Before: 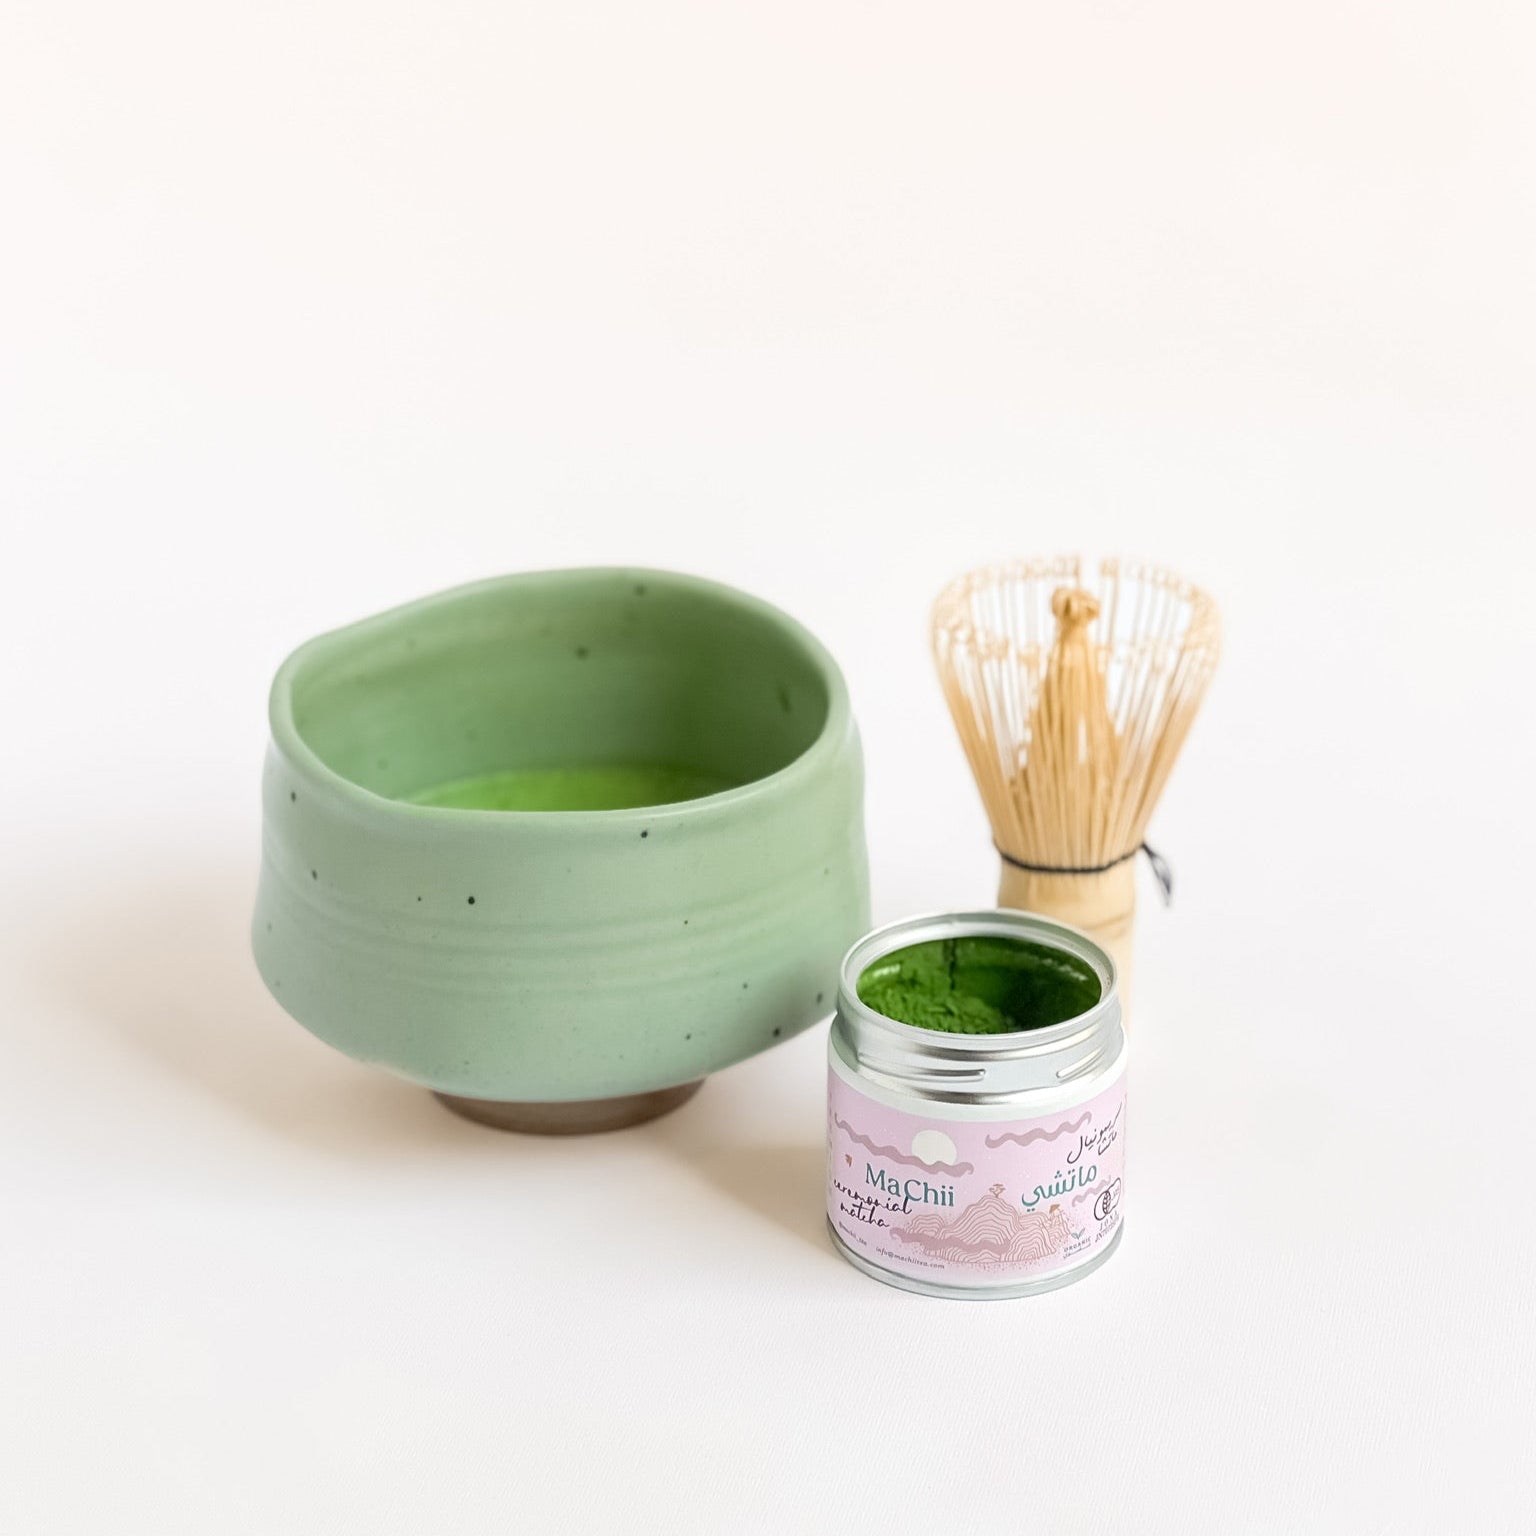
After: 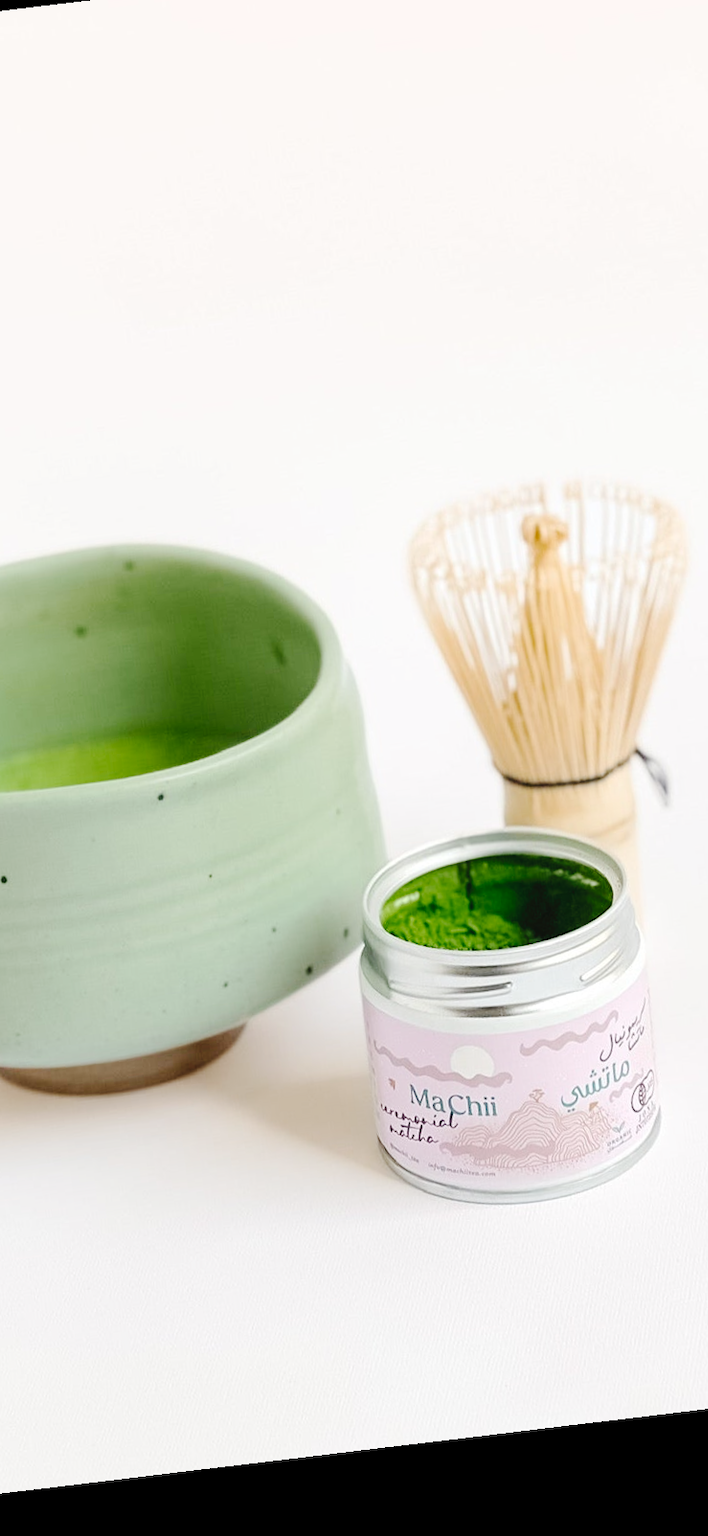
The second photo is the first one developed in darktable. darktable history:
tone curve: curves: ch0 [(0, 0) (0.003, 0.034) (0.011, 0.038) (0.025, 0.046) (0.044, 0.054) (0.069, 0.06) (0.1, 0.079) (0.136, 0.114) (0.177, 0.151) (0.224, 0.213) (0.277, 0.293) (0.335, 0.385) (0.399, 0.482) (0.468, 0.578) (0.543, 0.655) (0.623, 0.724) (0.709, 0.786) (0.801, 0.854) (0.898, 0.922) (1, 1)], preserve colors none
rotate and perspective: rotation -6.83°, automatic cropping off
crop: left 33.452%, top 6.025%, right 23.155%
